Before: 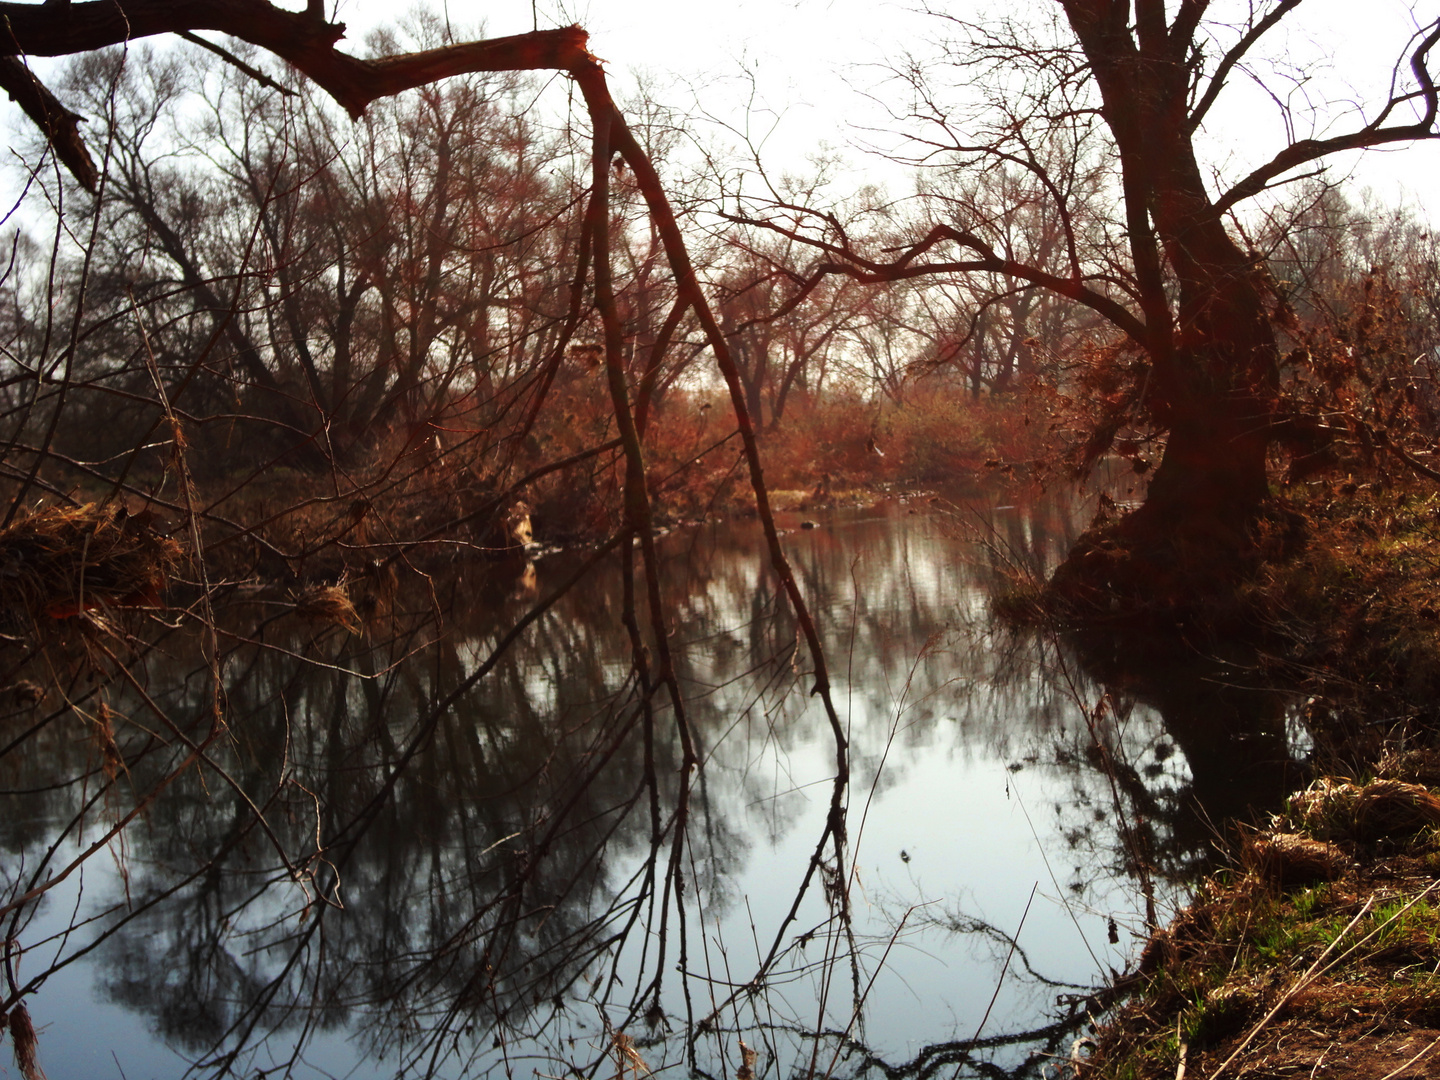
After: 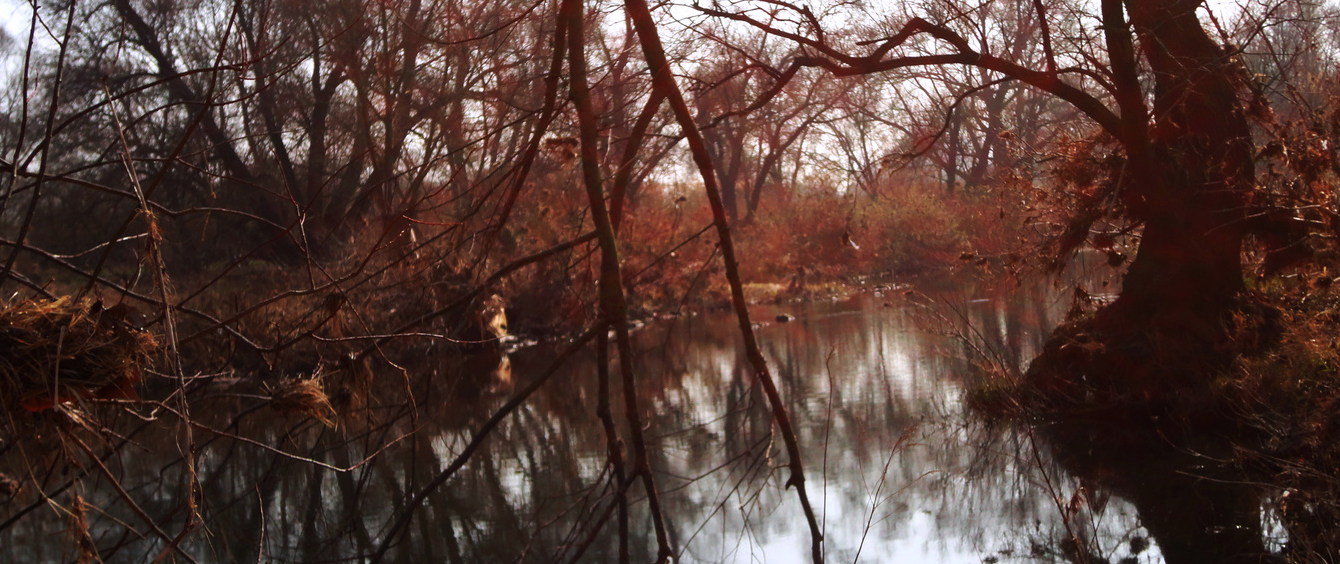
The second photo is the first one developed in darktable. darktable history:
crop: left 1.744%, top 19.225%, right 5.069%, bottom 28.357%
white balance: red 1.004, blue 1.096
